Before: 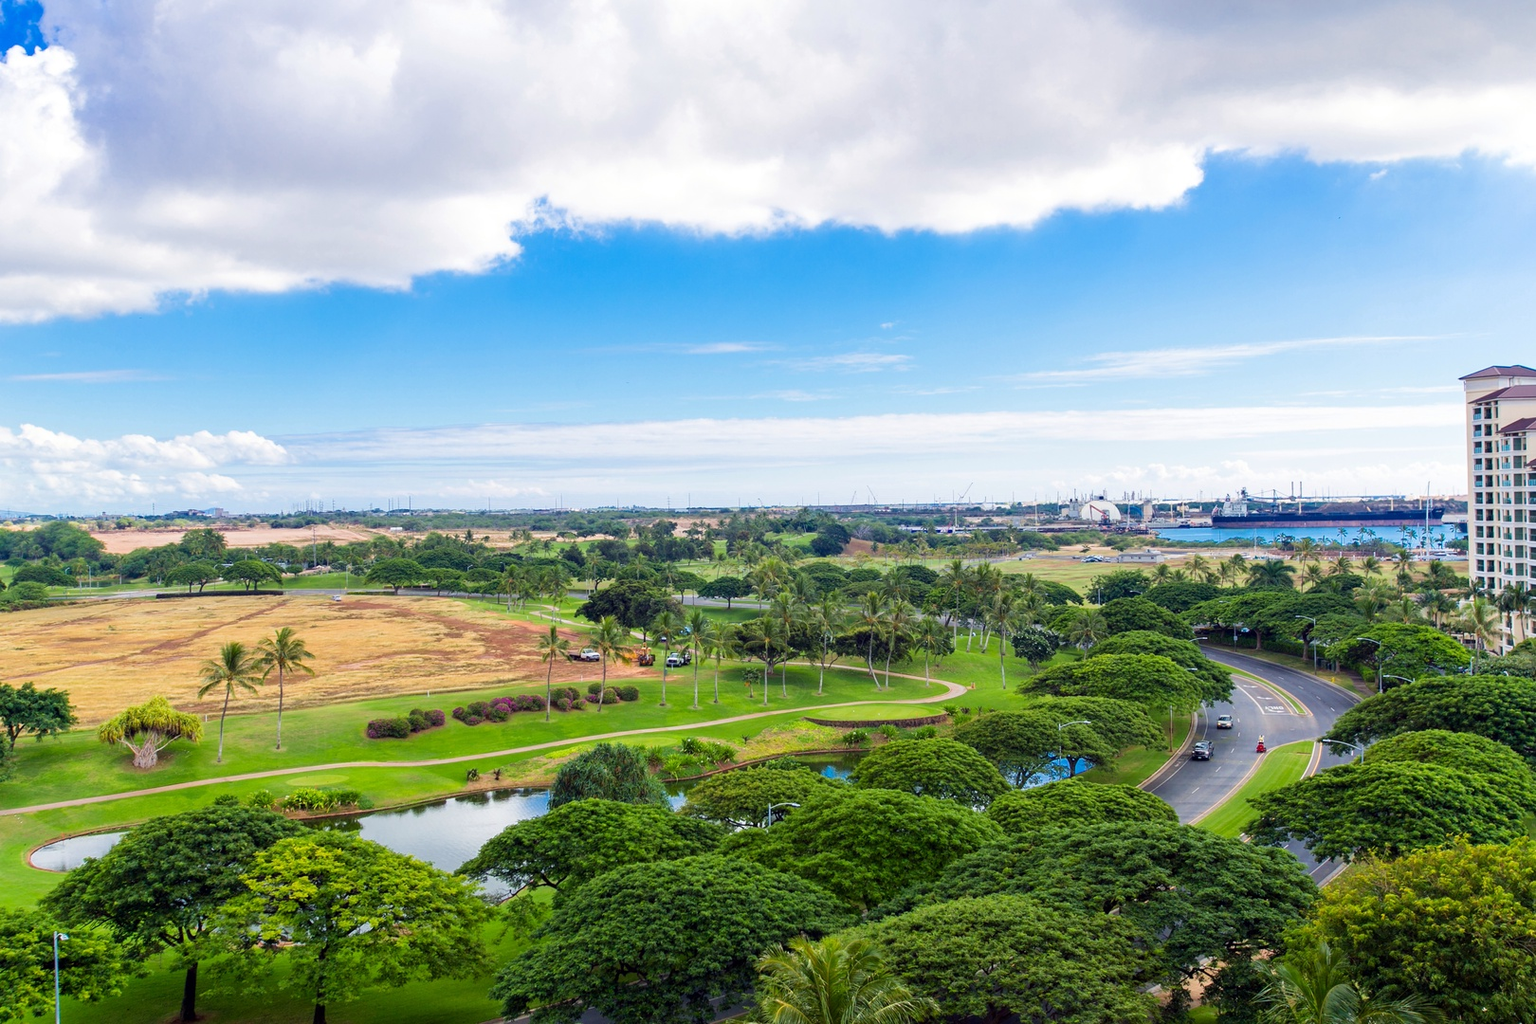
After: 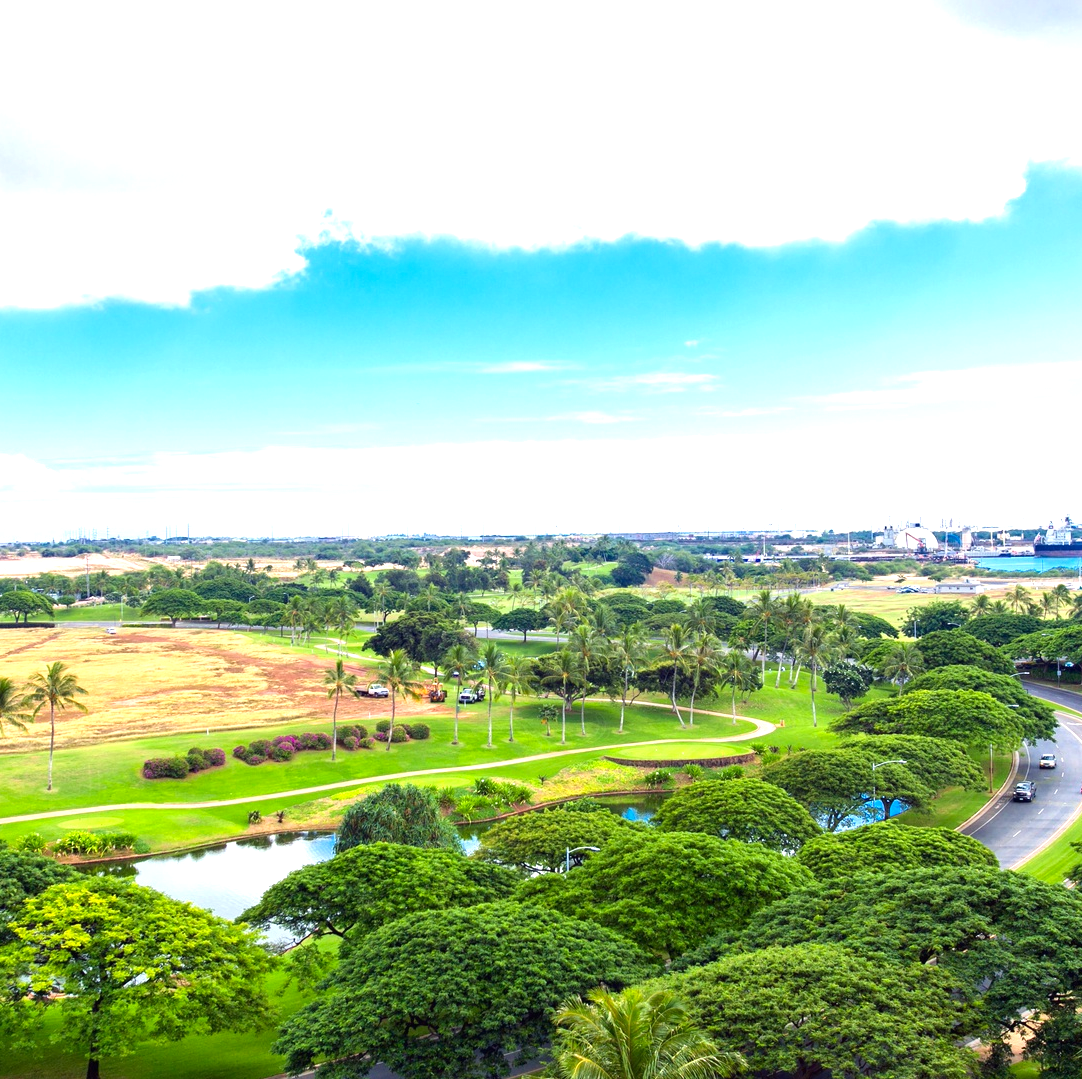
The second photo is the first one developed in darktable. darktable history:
crop and rotate: left 15.087%, right 18.068%
exposure: black level correction 0, exposure 0.947 EV, compensate highlight preservation false
contrast brightness saturation: contrast -0.011, brightness -0.014, saturation 0.029
